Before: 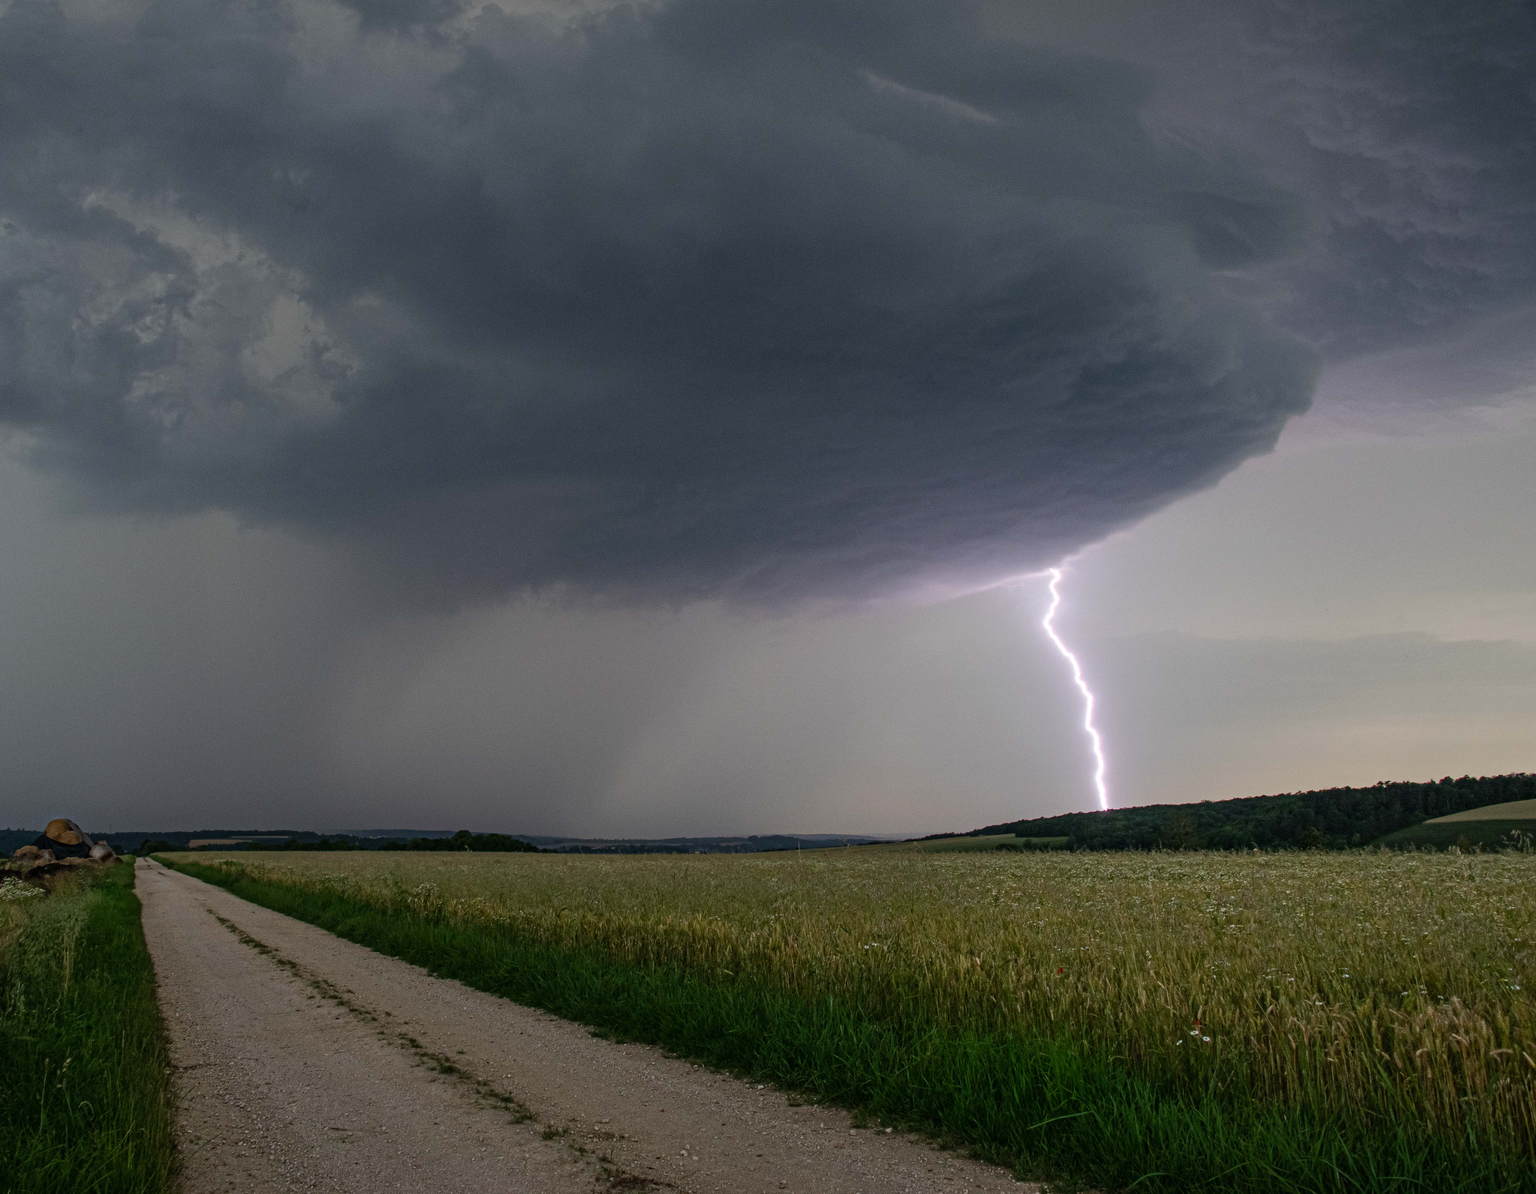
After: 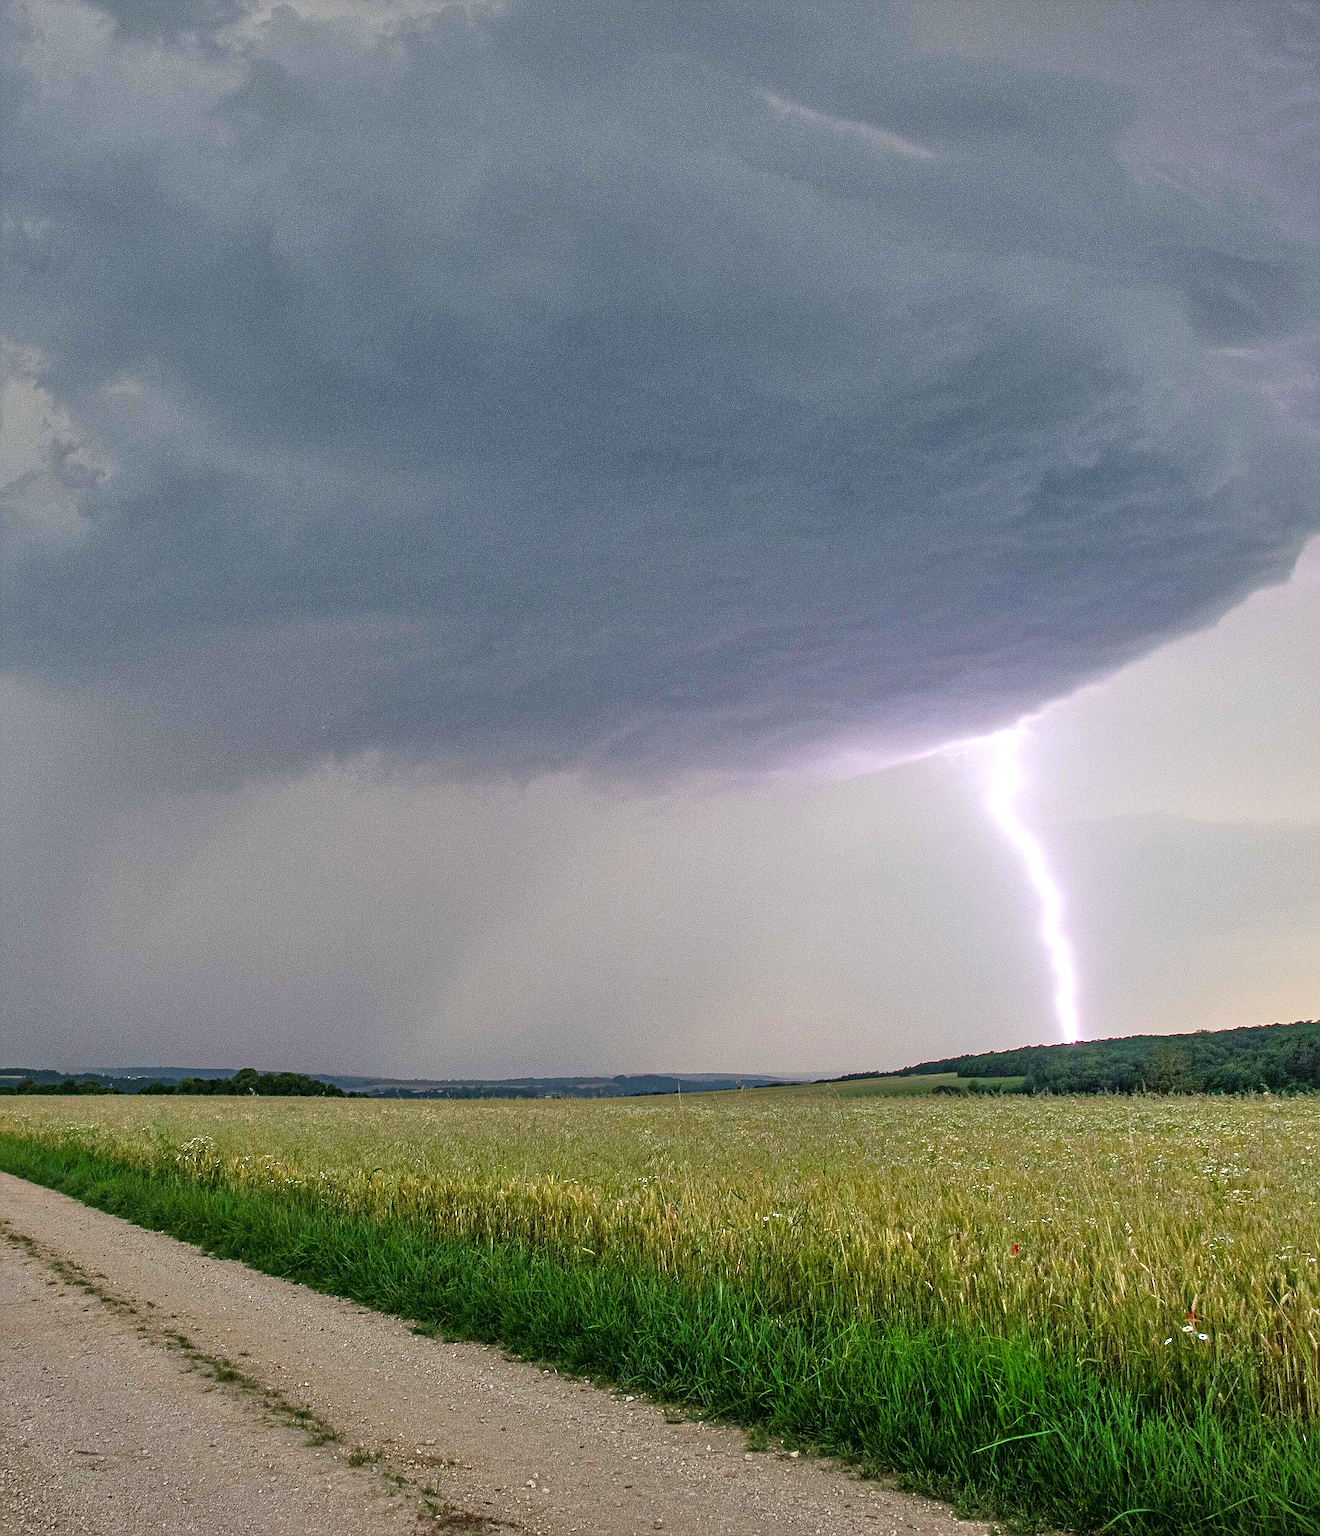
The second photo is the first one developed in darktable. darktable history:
exposure: exposure 0.698 EV, compensate exposure bias true, compensate highlight preservation false
contrast brightness saturation: saturation 0.097
tone equalizer: -7 EV 0.152 EV, -6 EV 0.591 EV, -5 EV 1.13 EV, -4 EV 1.35 EV, -3 EV 1.12 EV, -2 EV 0.6 EV, -1 EV 0.165 EV
sharpen: amount 0.995
crop and rotate: left 17.671%, right 15.466%
